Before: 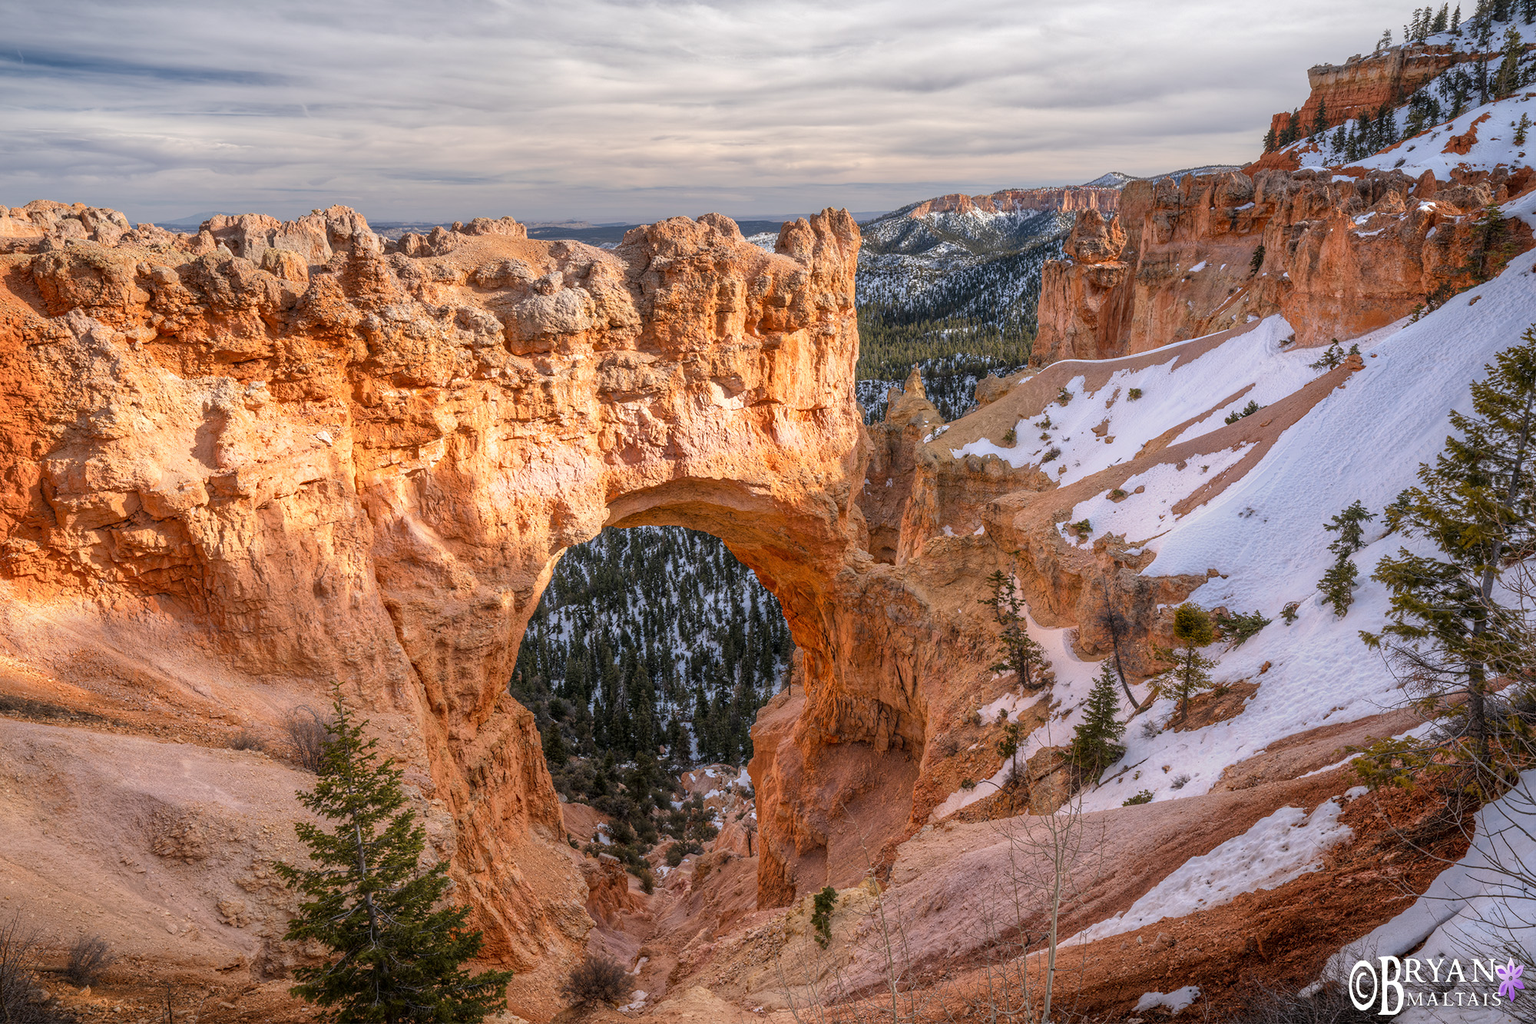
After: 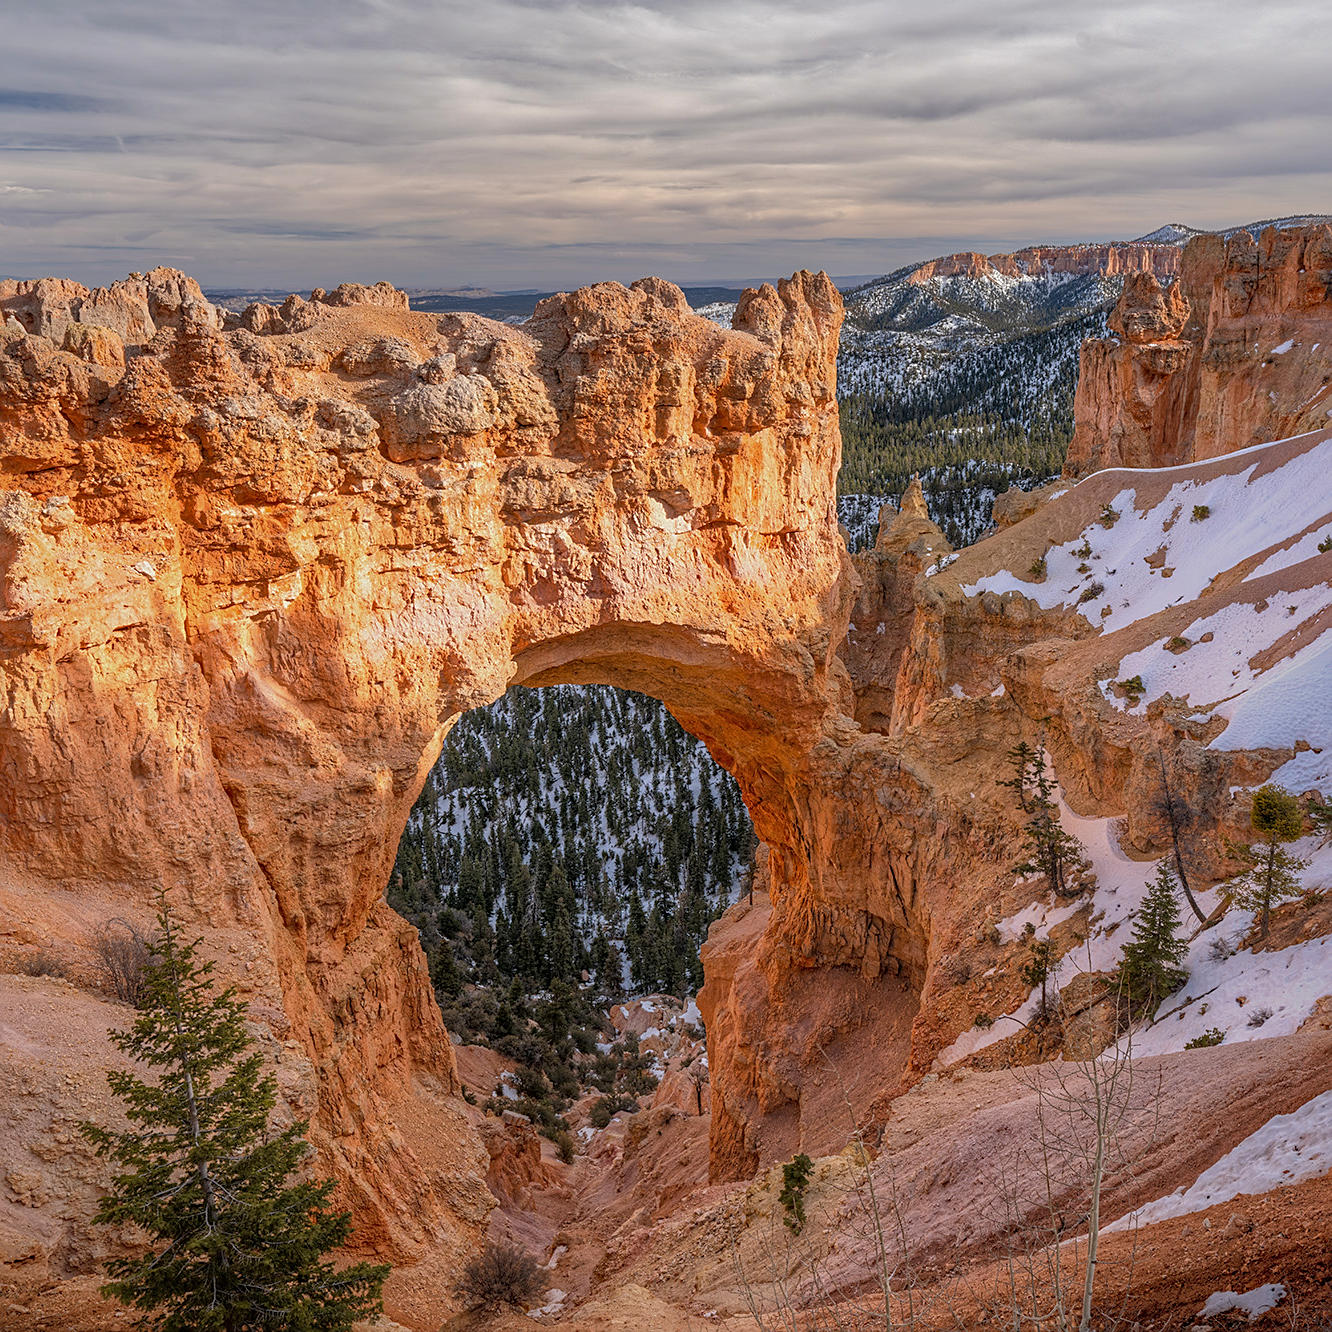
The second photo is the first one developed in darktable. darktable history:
crop and rotate: left 13.85%, right 19.527%
haze removal: compatibility mode true, adaptive false
exposure: exposure -0.216 EV, compensate highlight preservation false
shadows and highlights: on, module defaults
color correction: highlights a* -0.108, highlights b* 0.12
sharpen: on, module defaults
